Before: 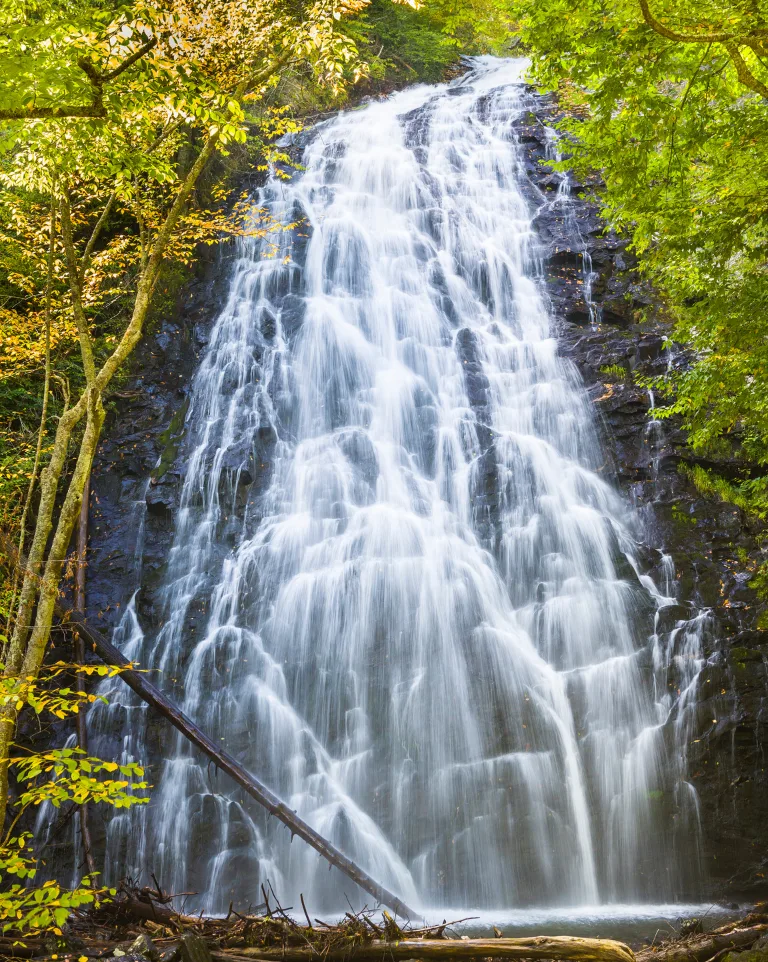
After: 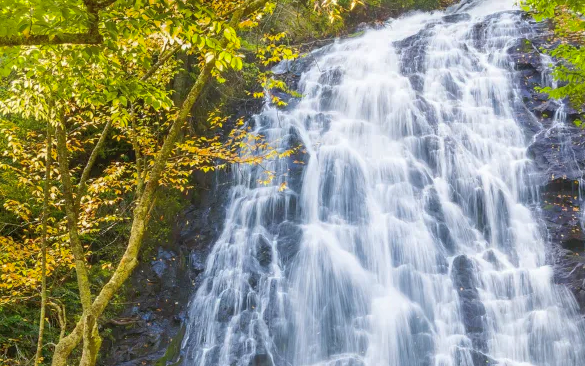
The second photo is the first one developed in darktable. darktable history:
crop: left 0.579%, top 7.627%, right 23.167%, bottom 54.275%
shadows and highlights: on, module defaults
